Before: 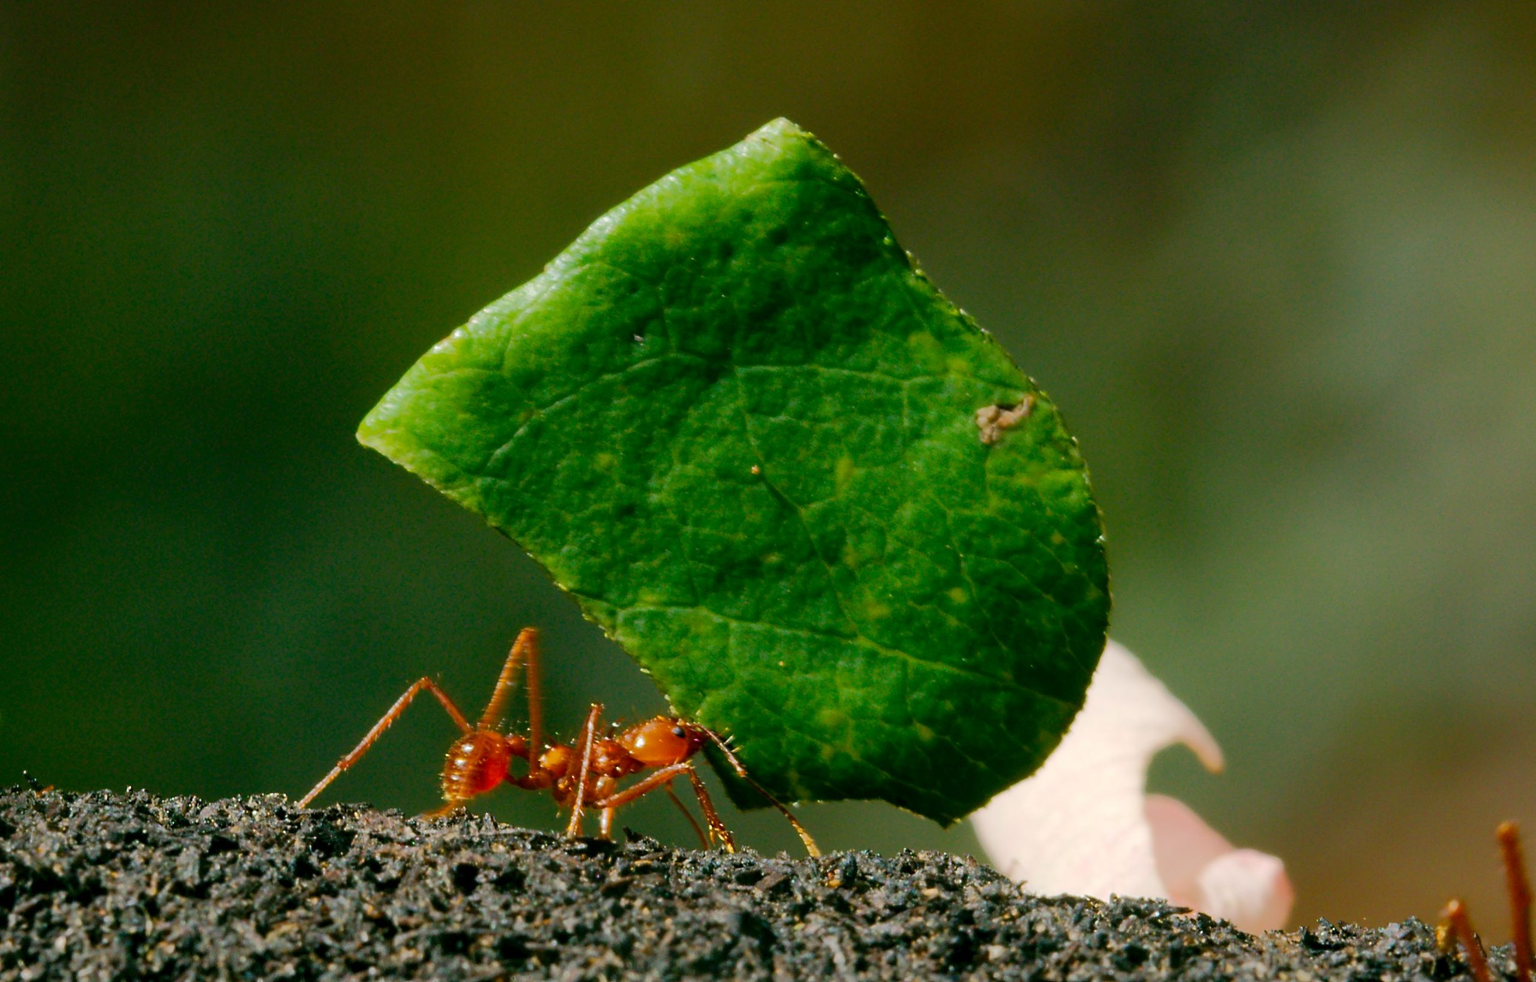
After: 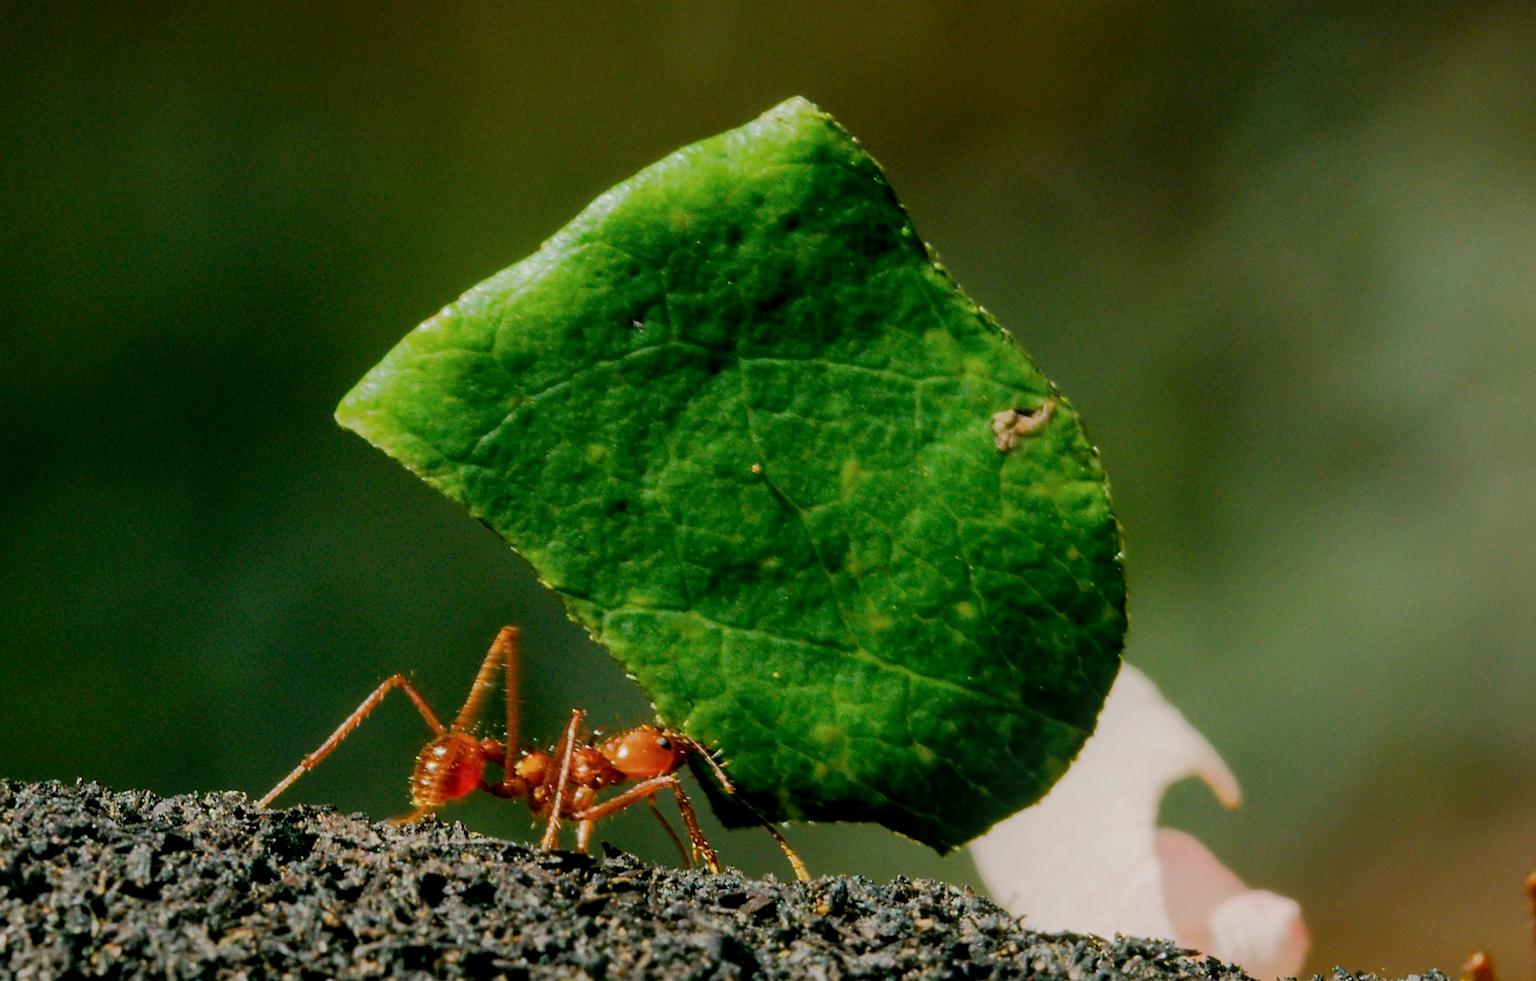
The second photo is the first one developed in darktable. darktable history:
filmic rgb: black relative exposure -16 EV, white relative exposure 6.93 EV, hardness 4.72
crop and rotate: angle -2.24°
exposure: compensate highlight preservation false
local contrast: on, module defaults
